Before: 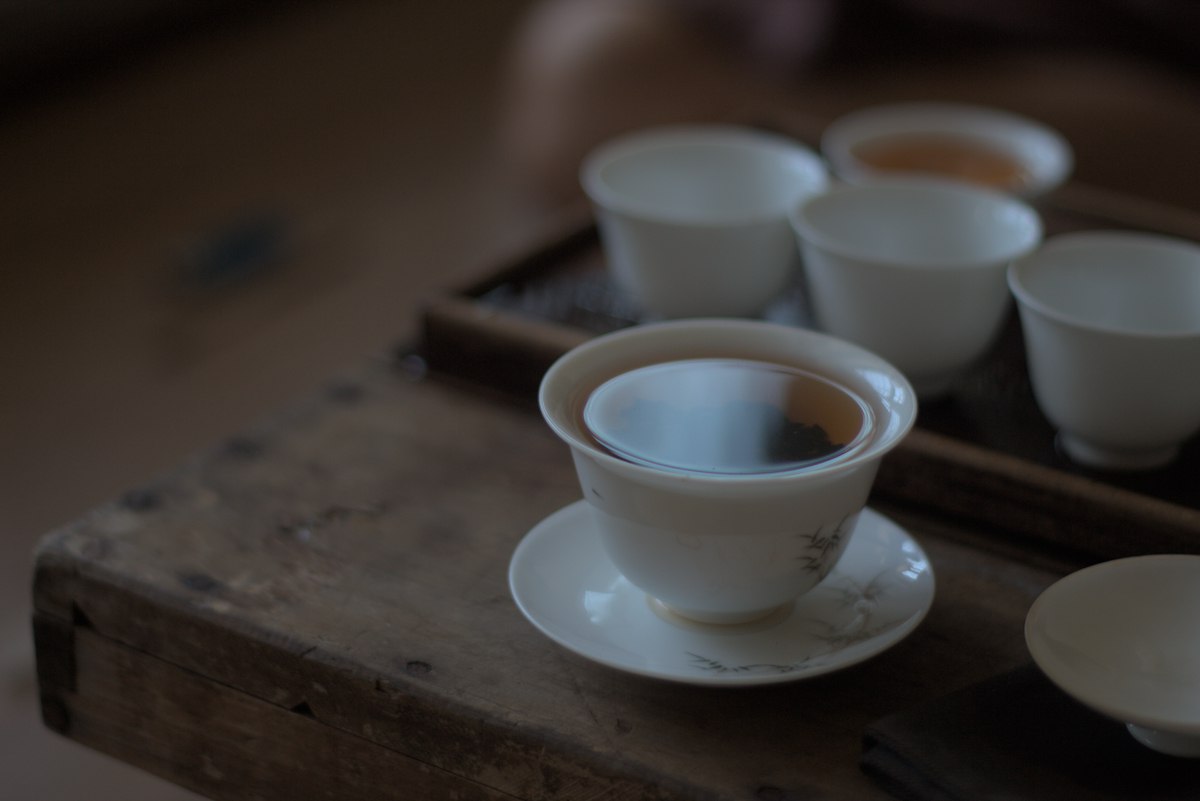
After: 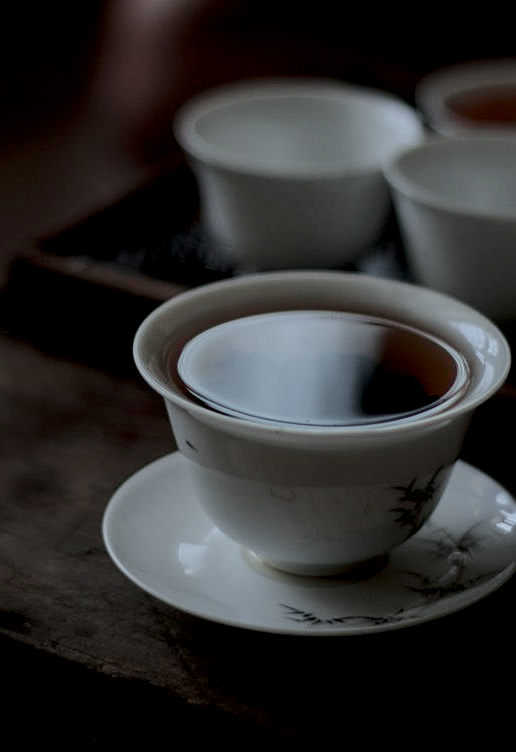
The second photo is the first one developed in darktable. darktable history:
local contrast: on, module defaults
color zones: curves: ch1 [(0.24, 0.629) (0.75, 0.5)]; ch2 [(0.255, 0.454) (0.745, 0.491)]
crop: left 33.892%, top 6.034%, right 23.077%
tone curve: curves: ch0 [(0, 0) (0.058, 0.022) (0.265, 0.208) (0.41, 0.417) (0.485, 0.524) (0.638, 0.673) (0.845, 0.828) (0.994, 0.964)]; ch1 [(0, 0) (0.136, 0.146) (0.317, 0.34) (0.382, 0.408) (0.469, 0.482) (0.498, 0.497) (0.557, 0.573) (0.644, 0.643) (0.725, 0.765) (1, 1)]; ch2 [(0, 0) (0.352, 0.403) (0.45, 0.469) (0.502, 0.504) (0.54, 0.524) (0.592, 0.566) (0.638, 0.599) (1, 1)], color space Lab, independent channels, preserve colors none
exposure: black level correction 0.012, compensate highlight preservation false
sharpen: on, module defaults
filmic rgb: black relative exposure -7.71 EV, white relative exposure 4.42 EV, threshold 2.94 EV, hardness 3.76, latitude 49.98%, contrast 1.1, enable highlight reconstruction true
